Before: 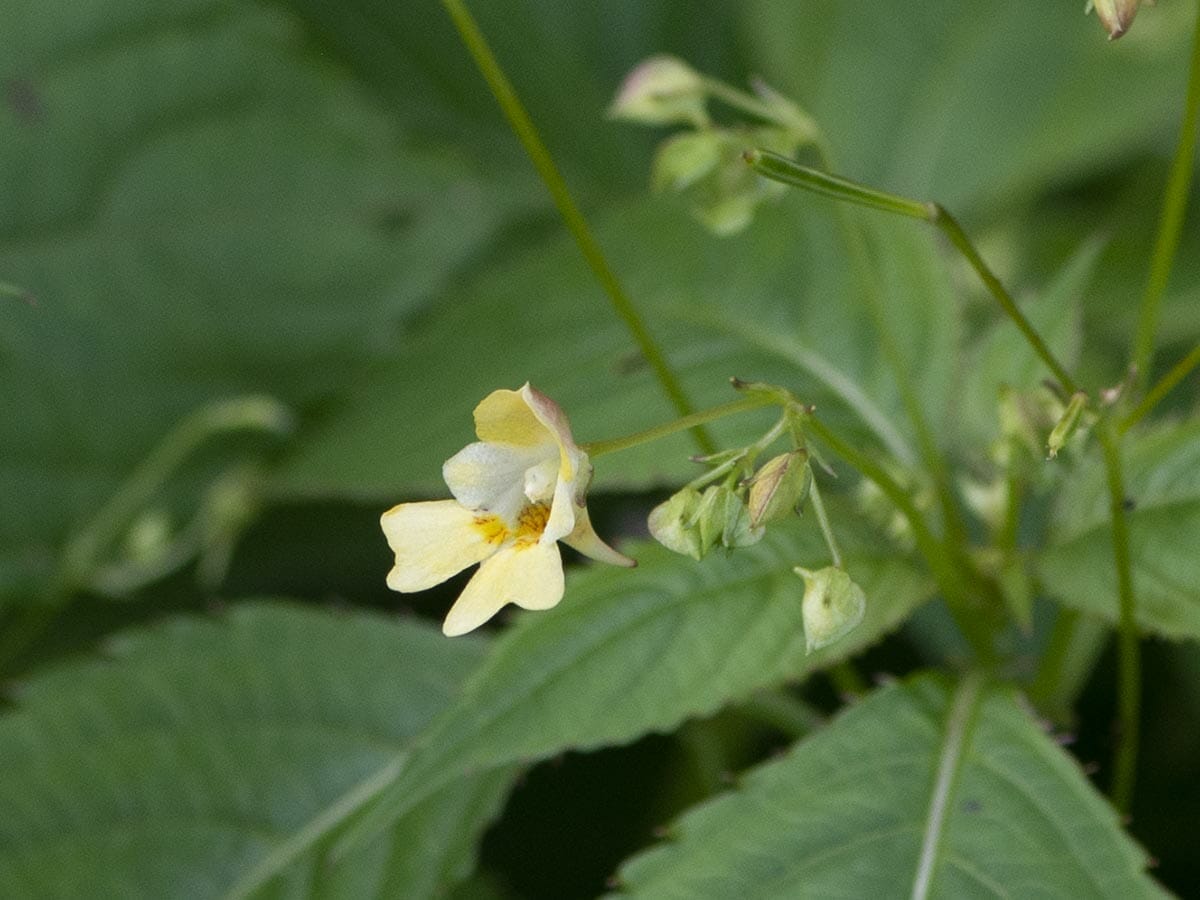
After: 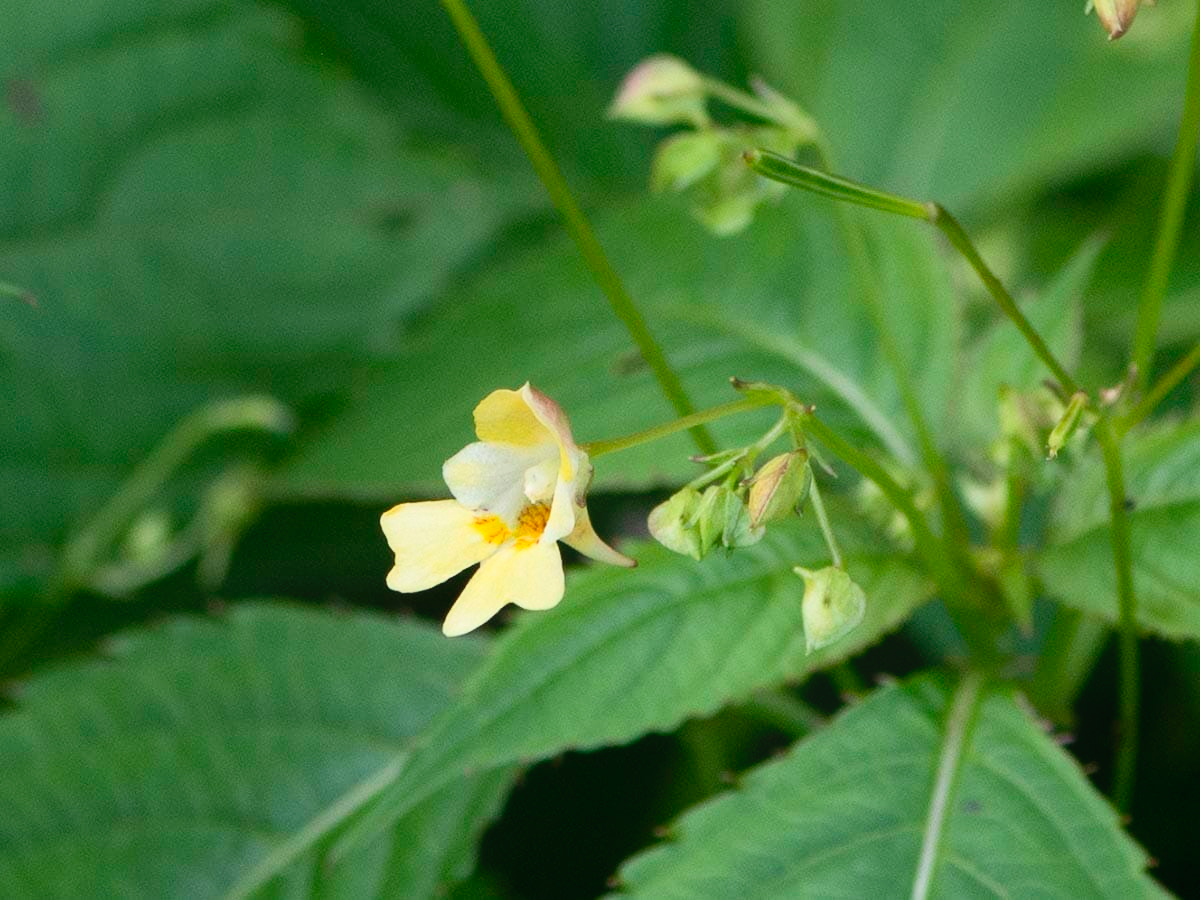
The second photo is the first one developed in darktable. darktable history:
contrast equalizer: octaves 7, y [[0.6 ×6], [0.55 ×6], [0 ×6], [0 ×6], [0 ×6]], mix -0.2
contrast brightness saturation: contrast 0.2, brightness 0.16, saturation 0.22
